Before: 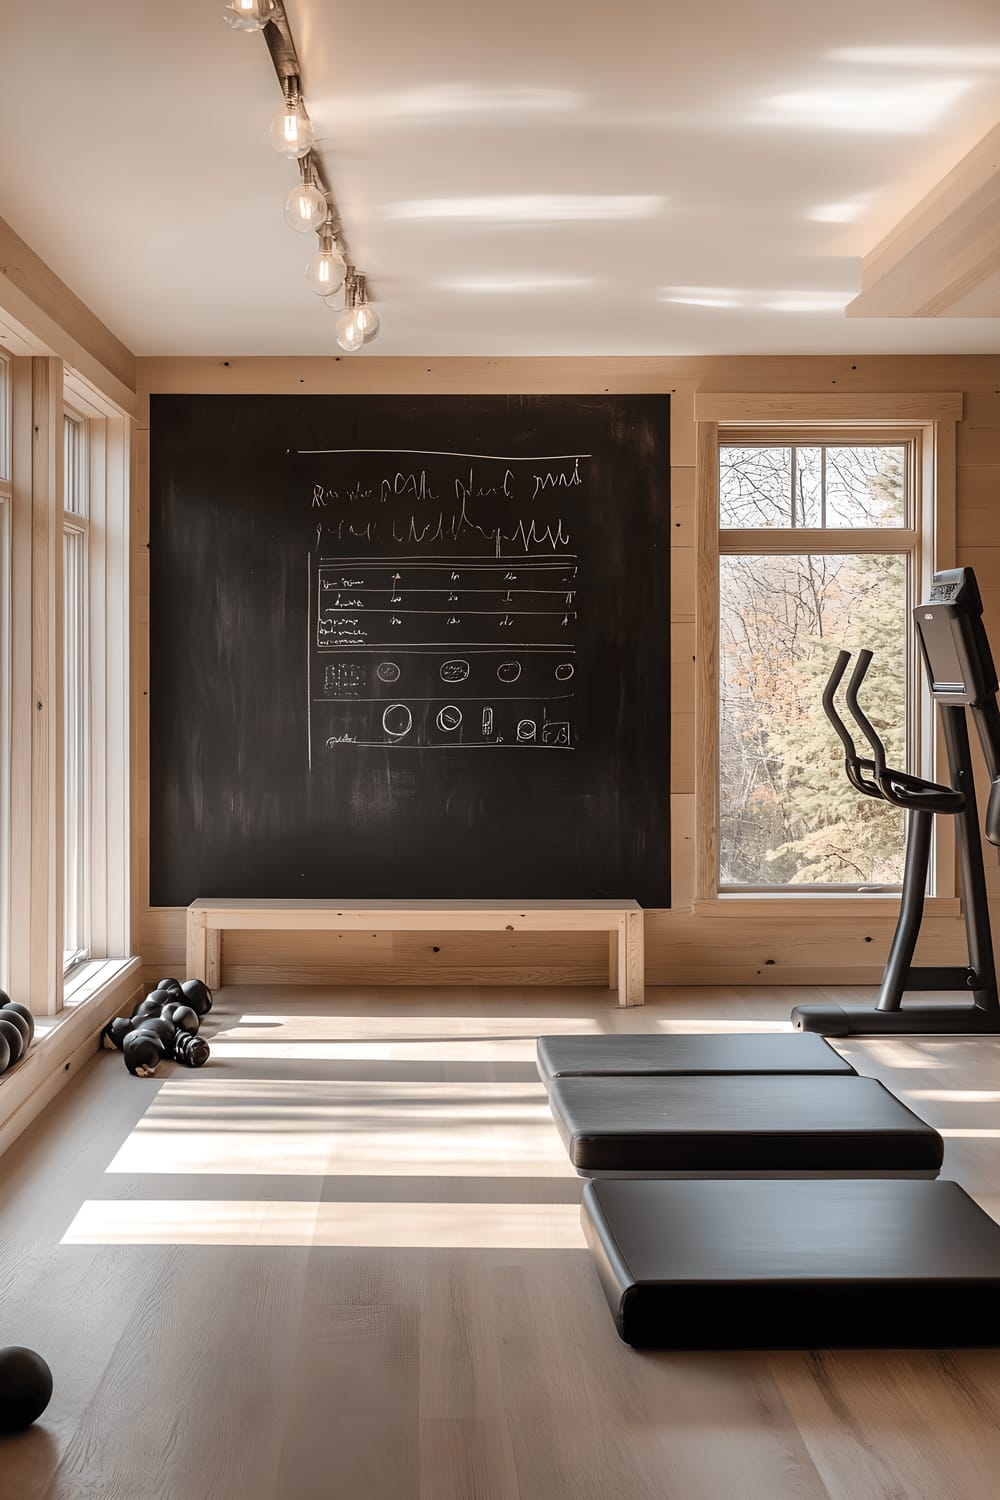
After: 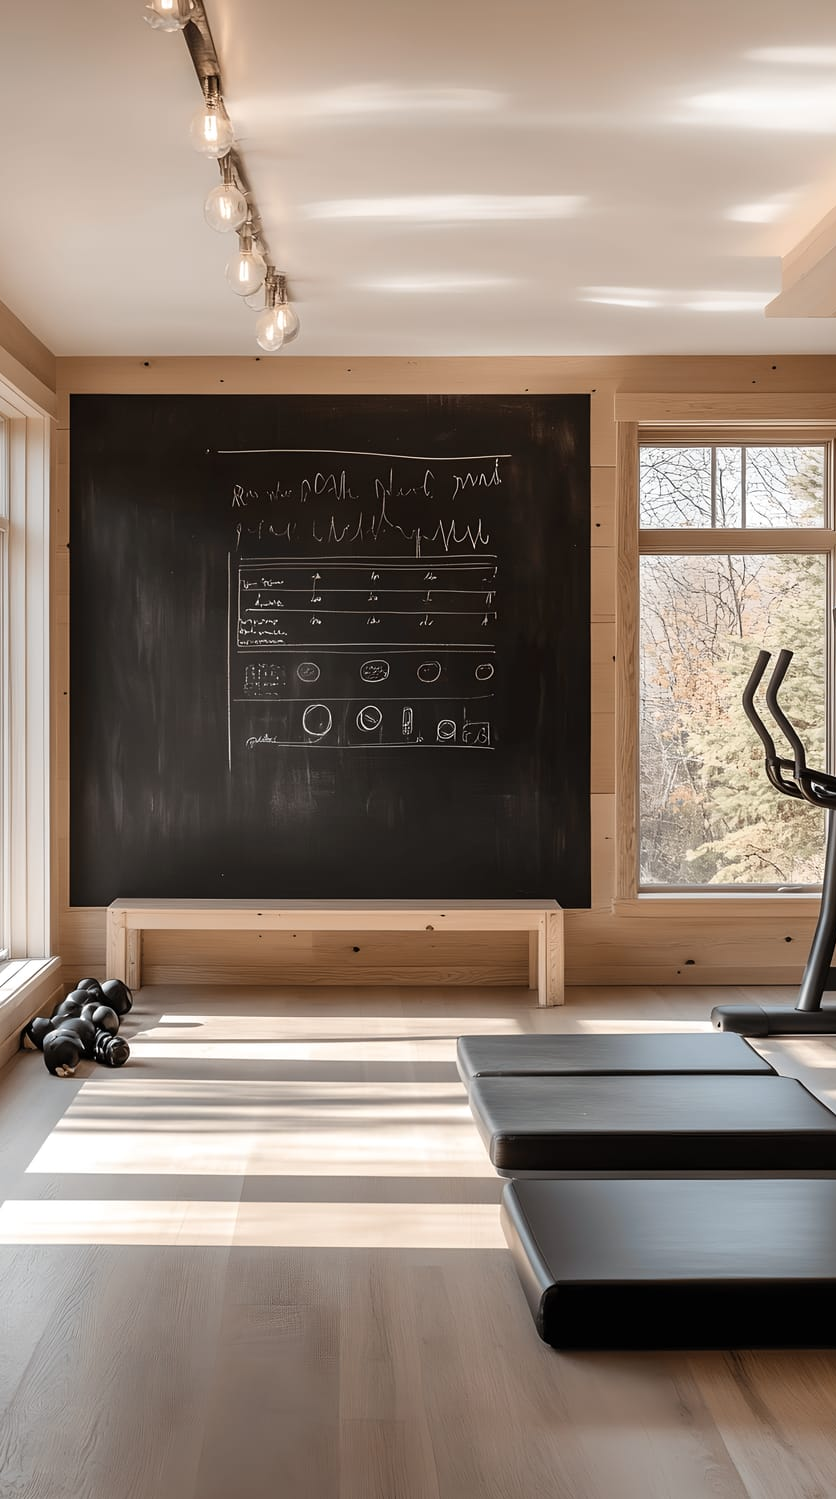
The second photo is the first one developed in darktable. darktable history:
crop: left 8.073%, right 7.396%
